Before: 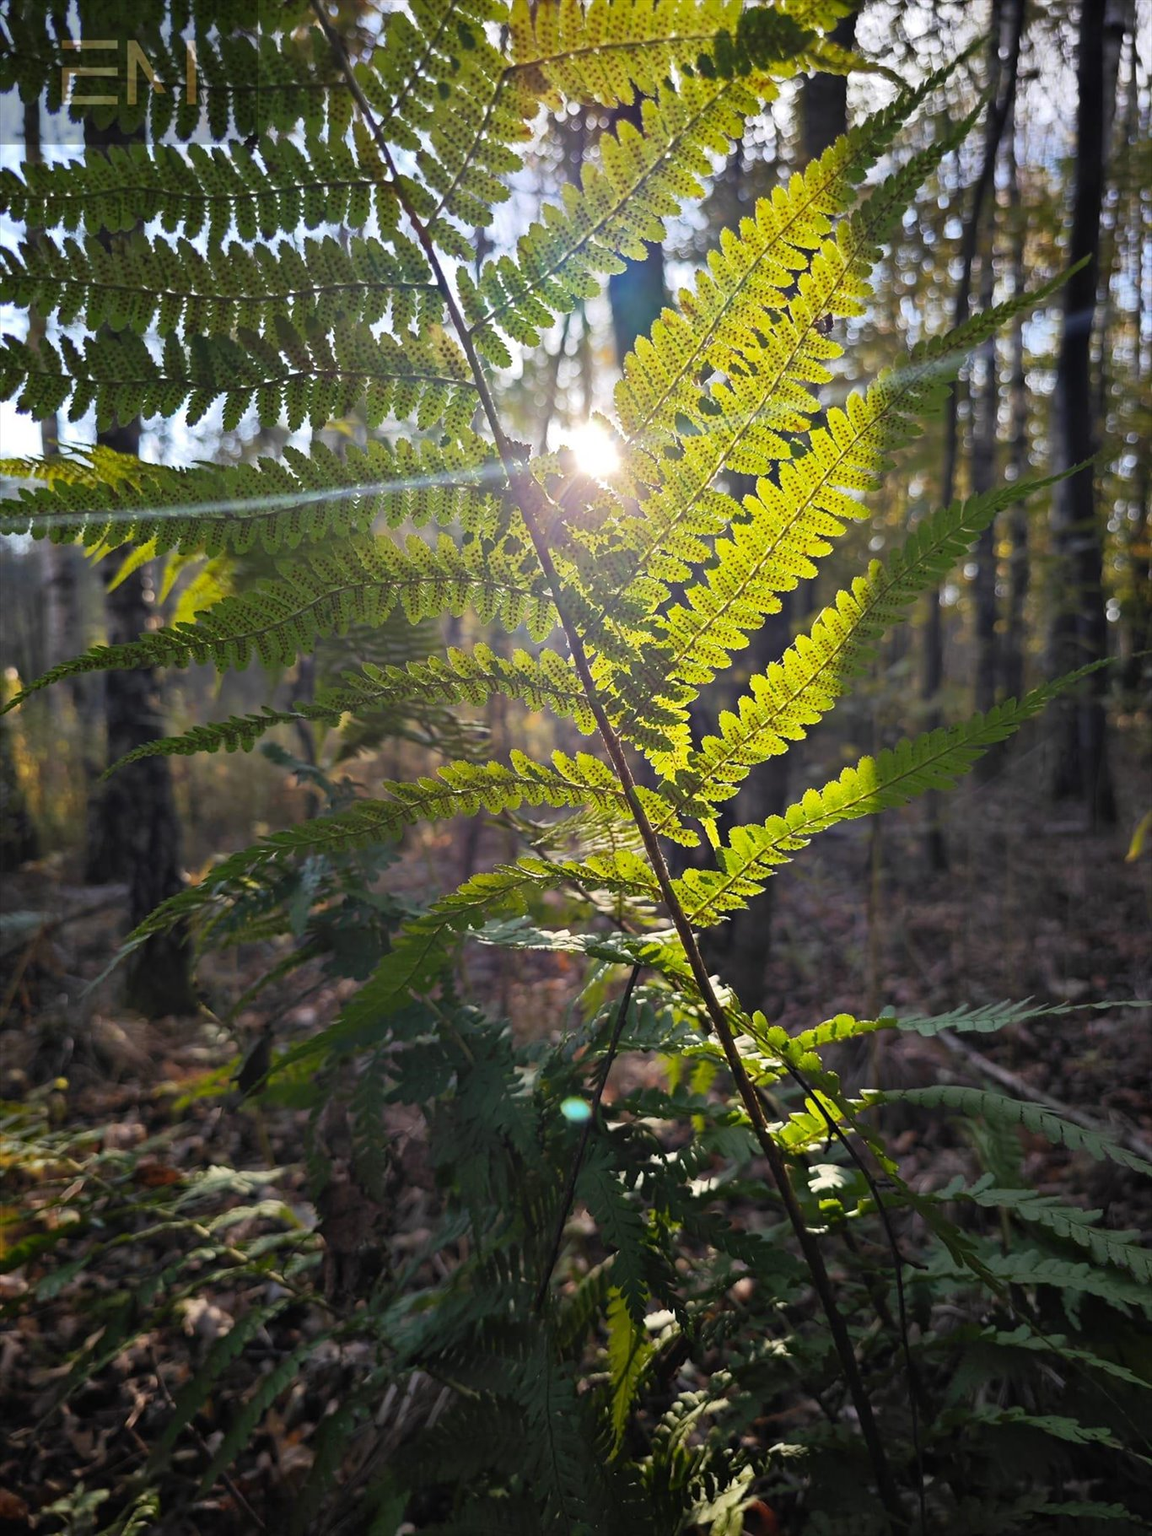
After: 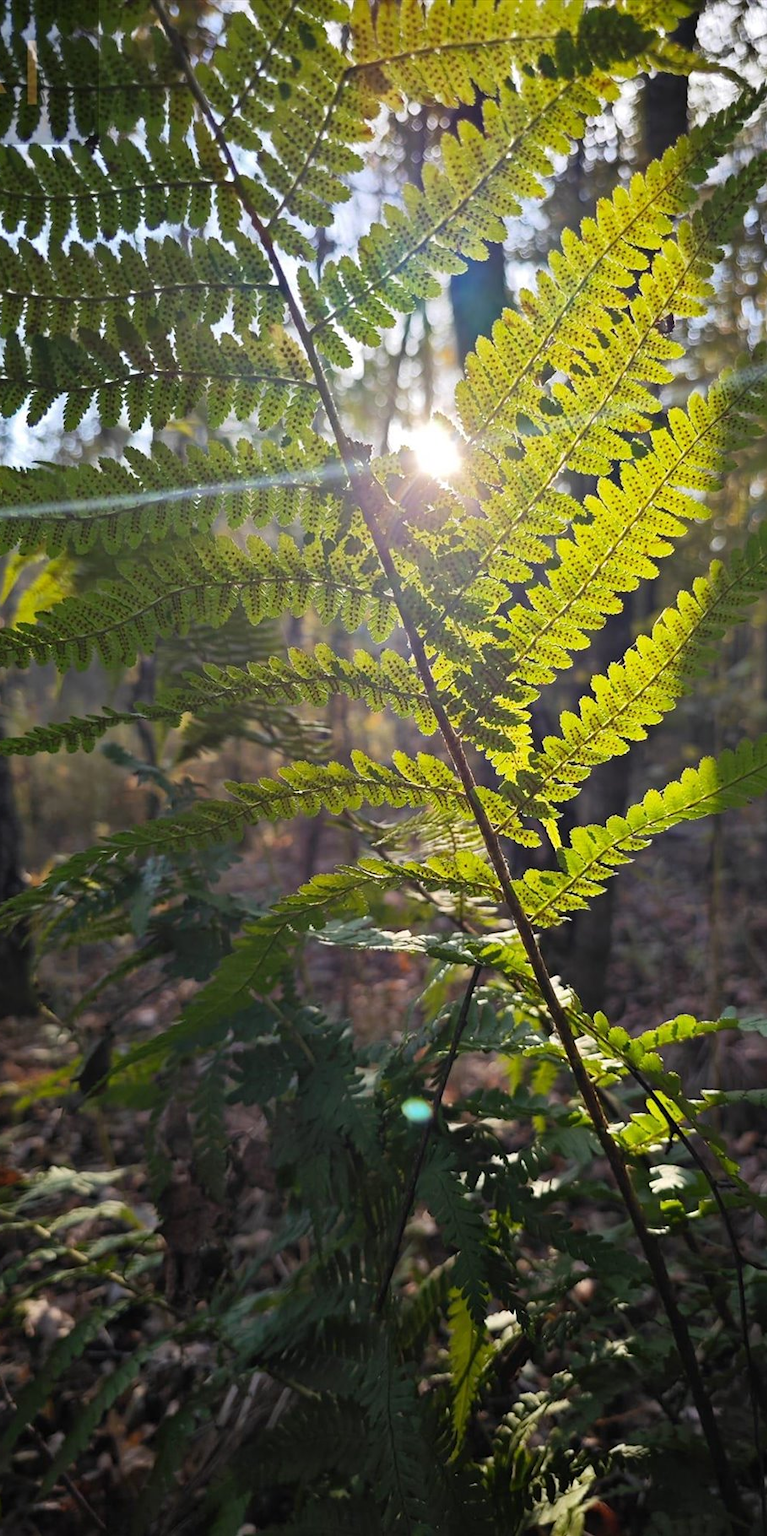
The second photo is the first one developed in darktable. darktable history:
crop and rotate: left 13.856%, right 19.528%
